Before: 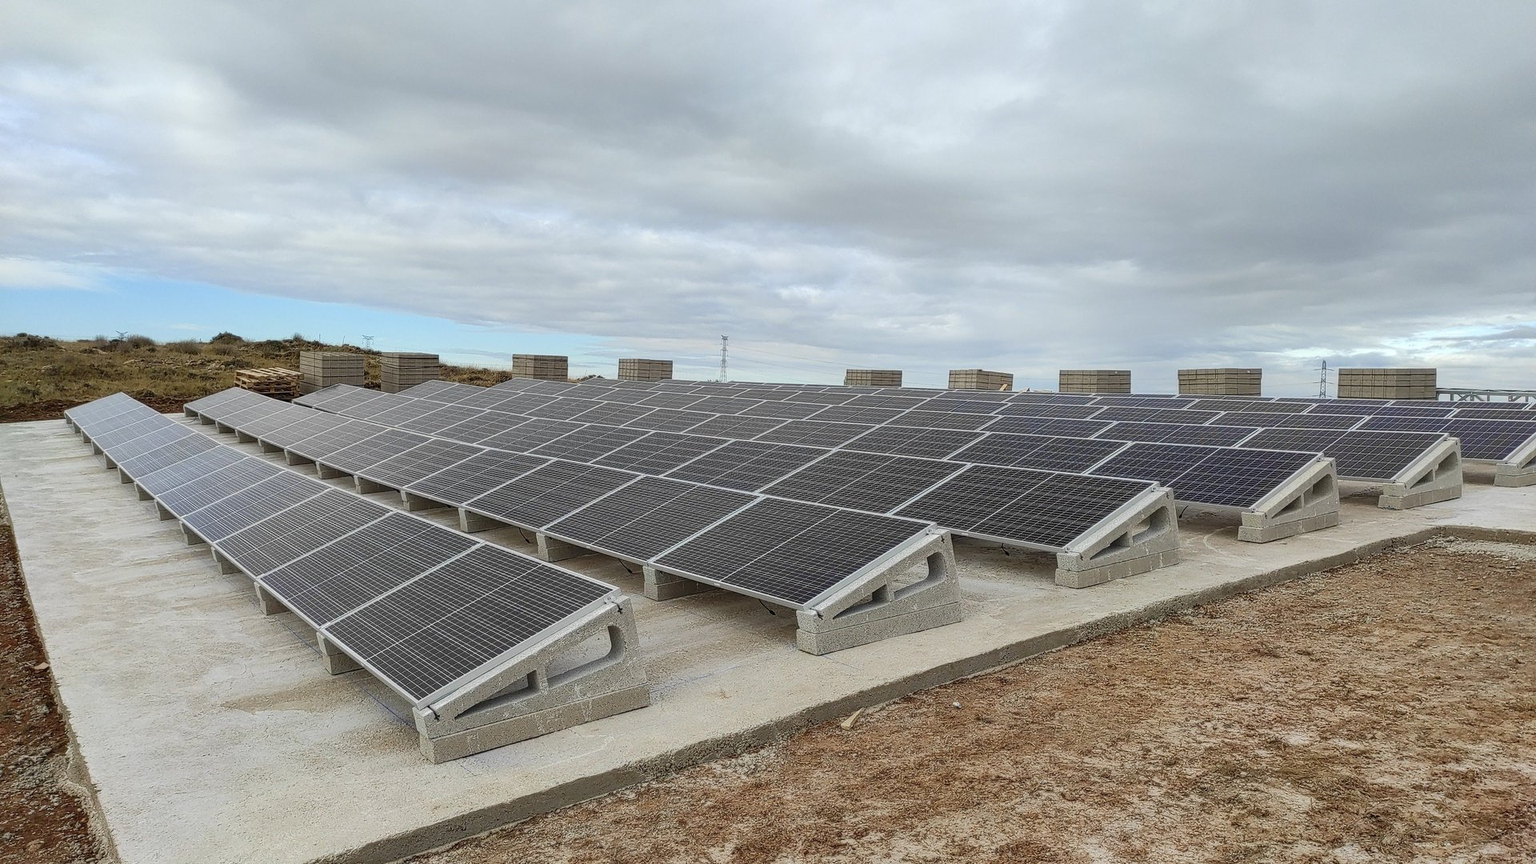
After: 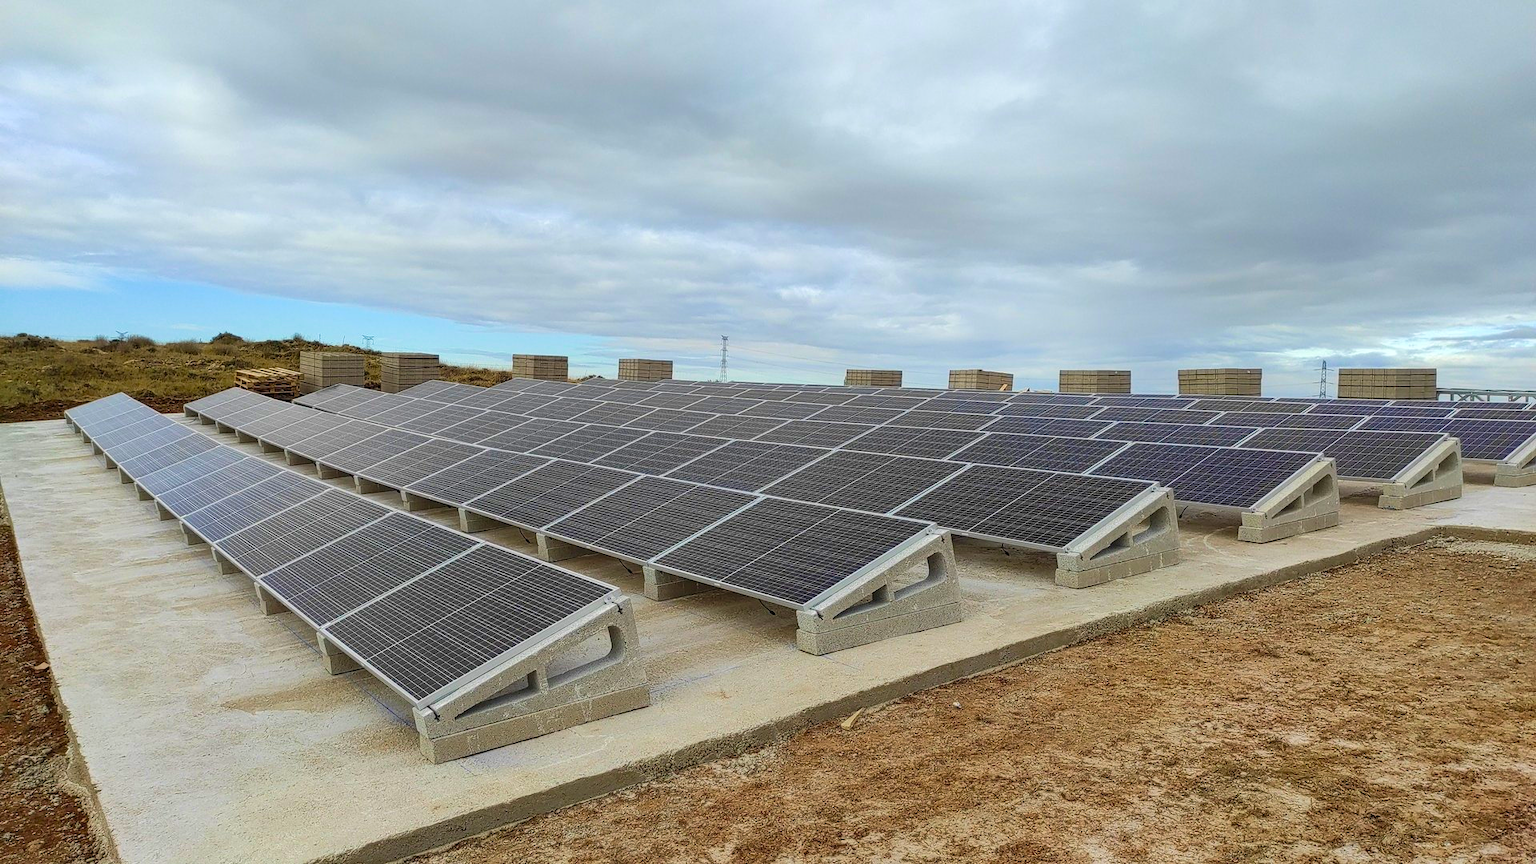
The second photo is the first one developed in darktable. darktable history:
color balance rgb: perceptual saturation grading › global saturation 19.455%, global vibrance 27.751%
velvia: on, module defaults
